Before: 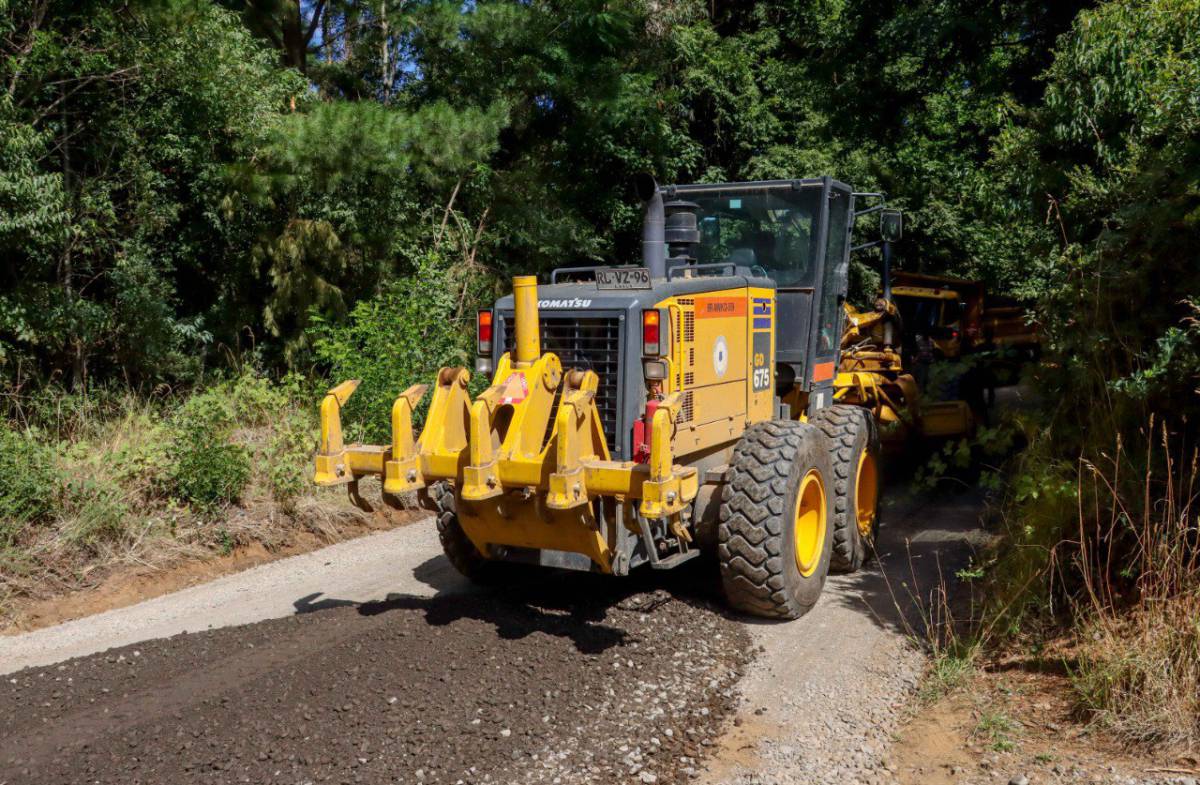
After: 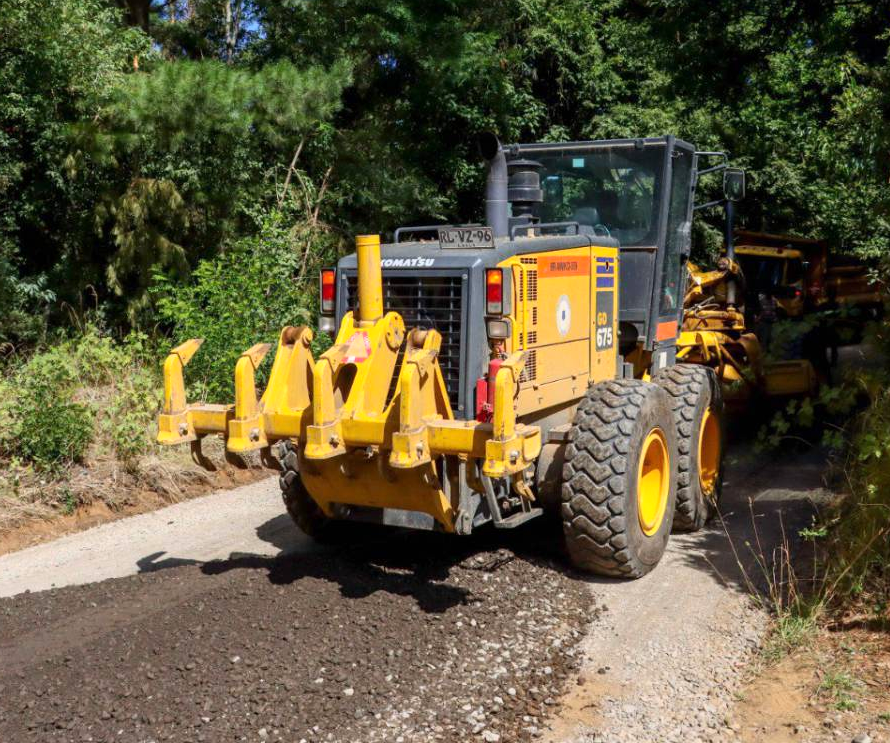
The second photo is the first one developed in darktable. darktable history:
crop and rotate: left 13.15%, top 5.251%, right 12.609%
base curve: curves: ch0 [(0, 0) (0.666, 0.806) (1, 1)]
